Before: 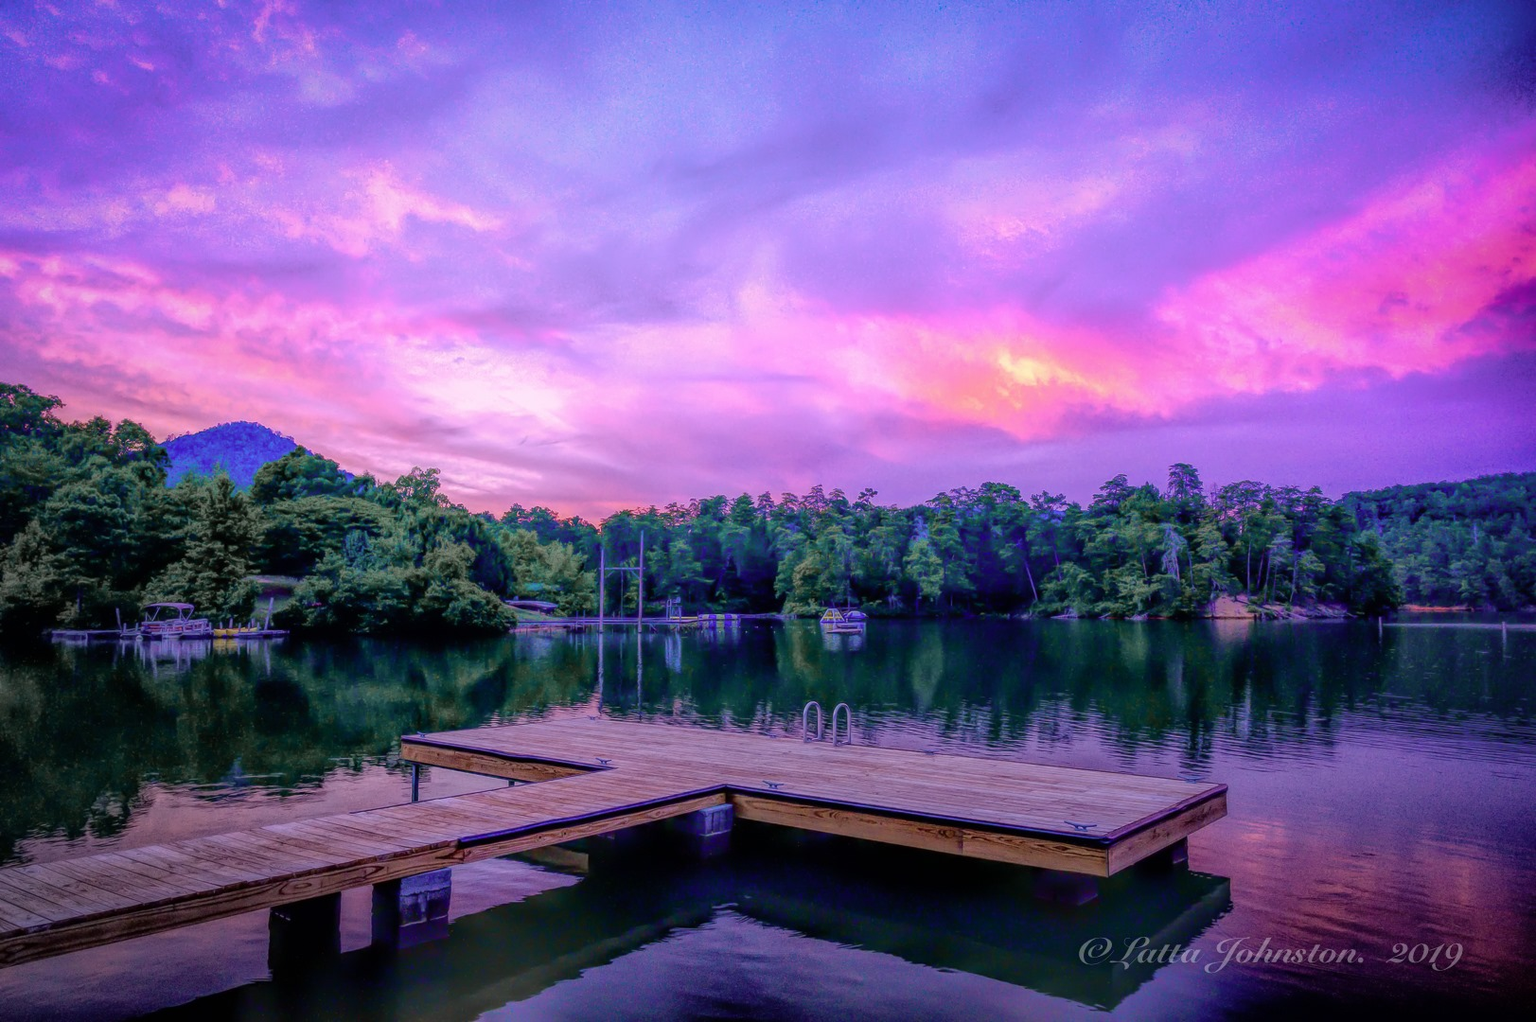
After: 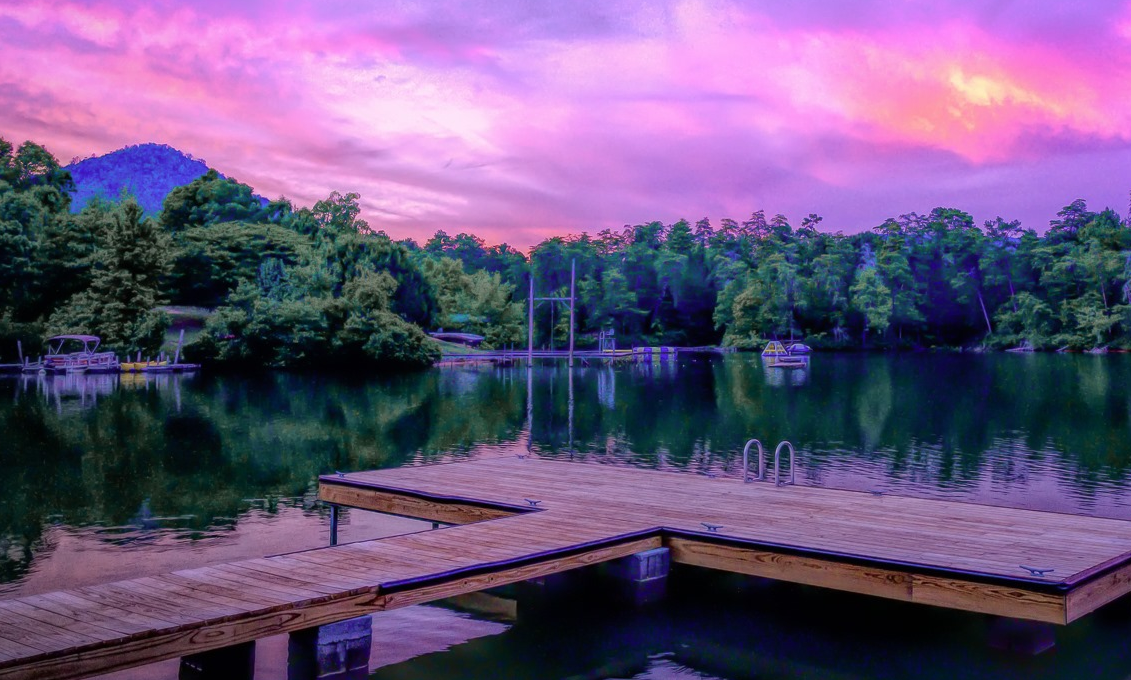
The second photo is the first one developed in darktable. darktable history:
crop: left 6.499%, top 28.033%, right 23.81%, bottom 8.942%
